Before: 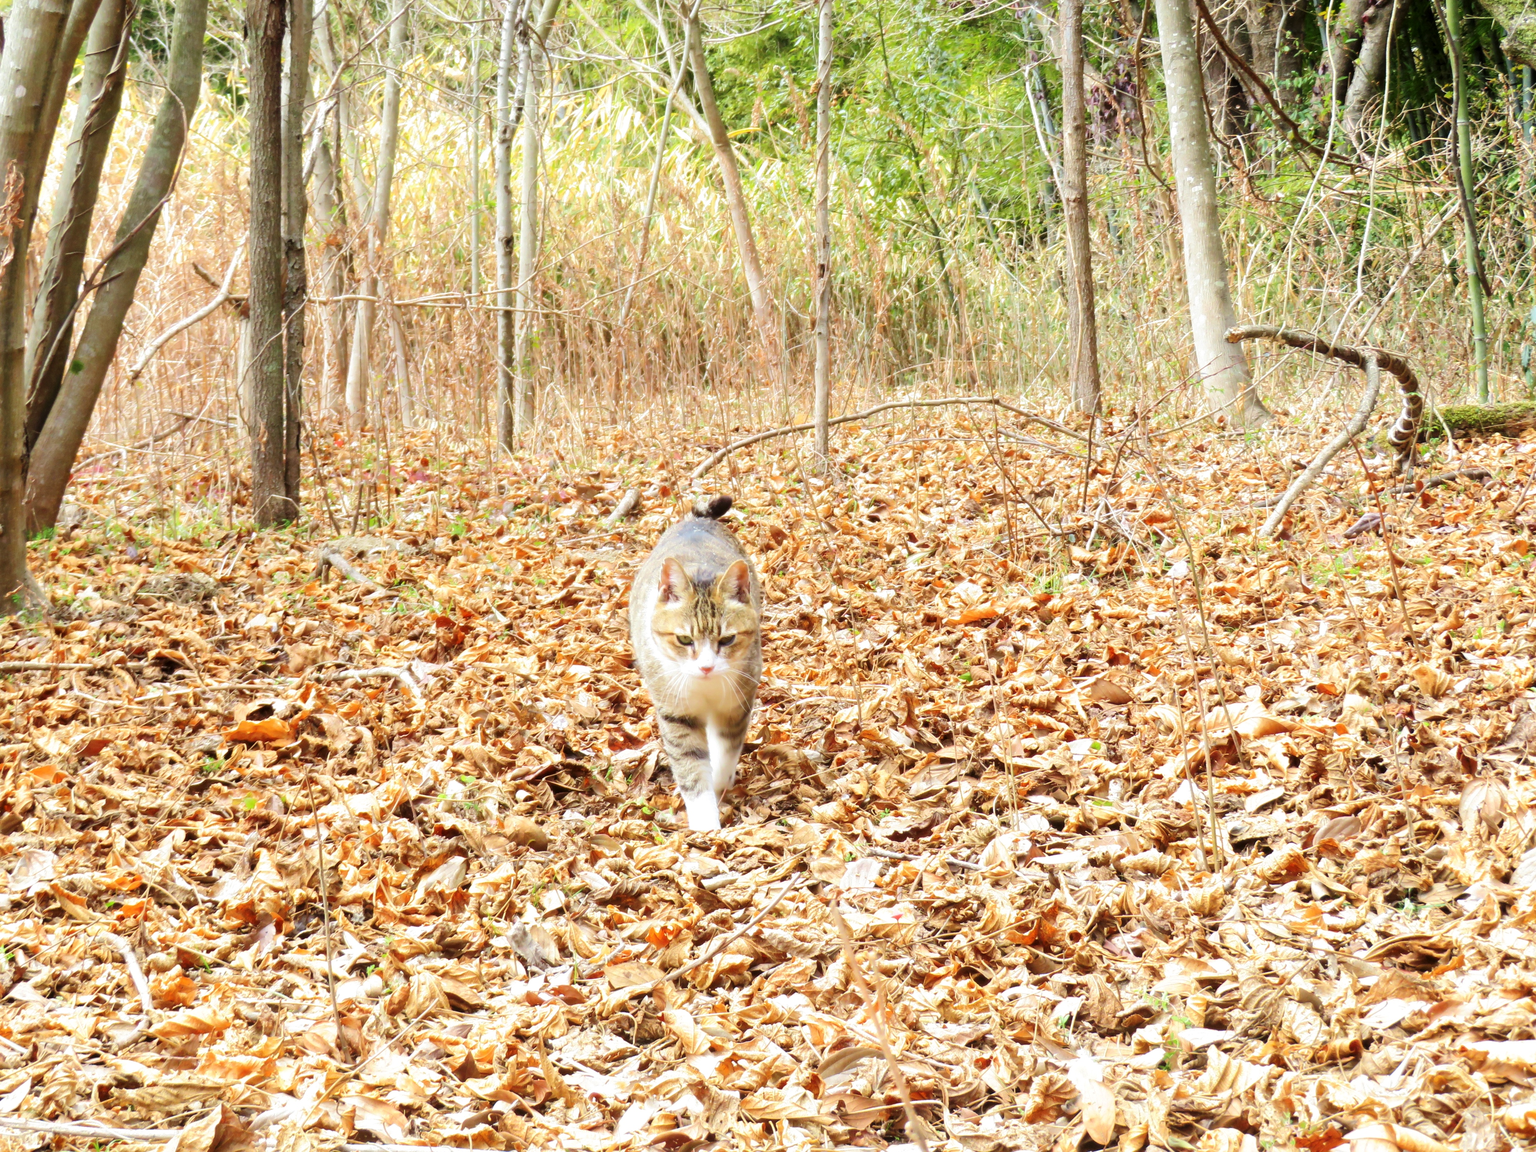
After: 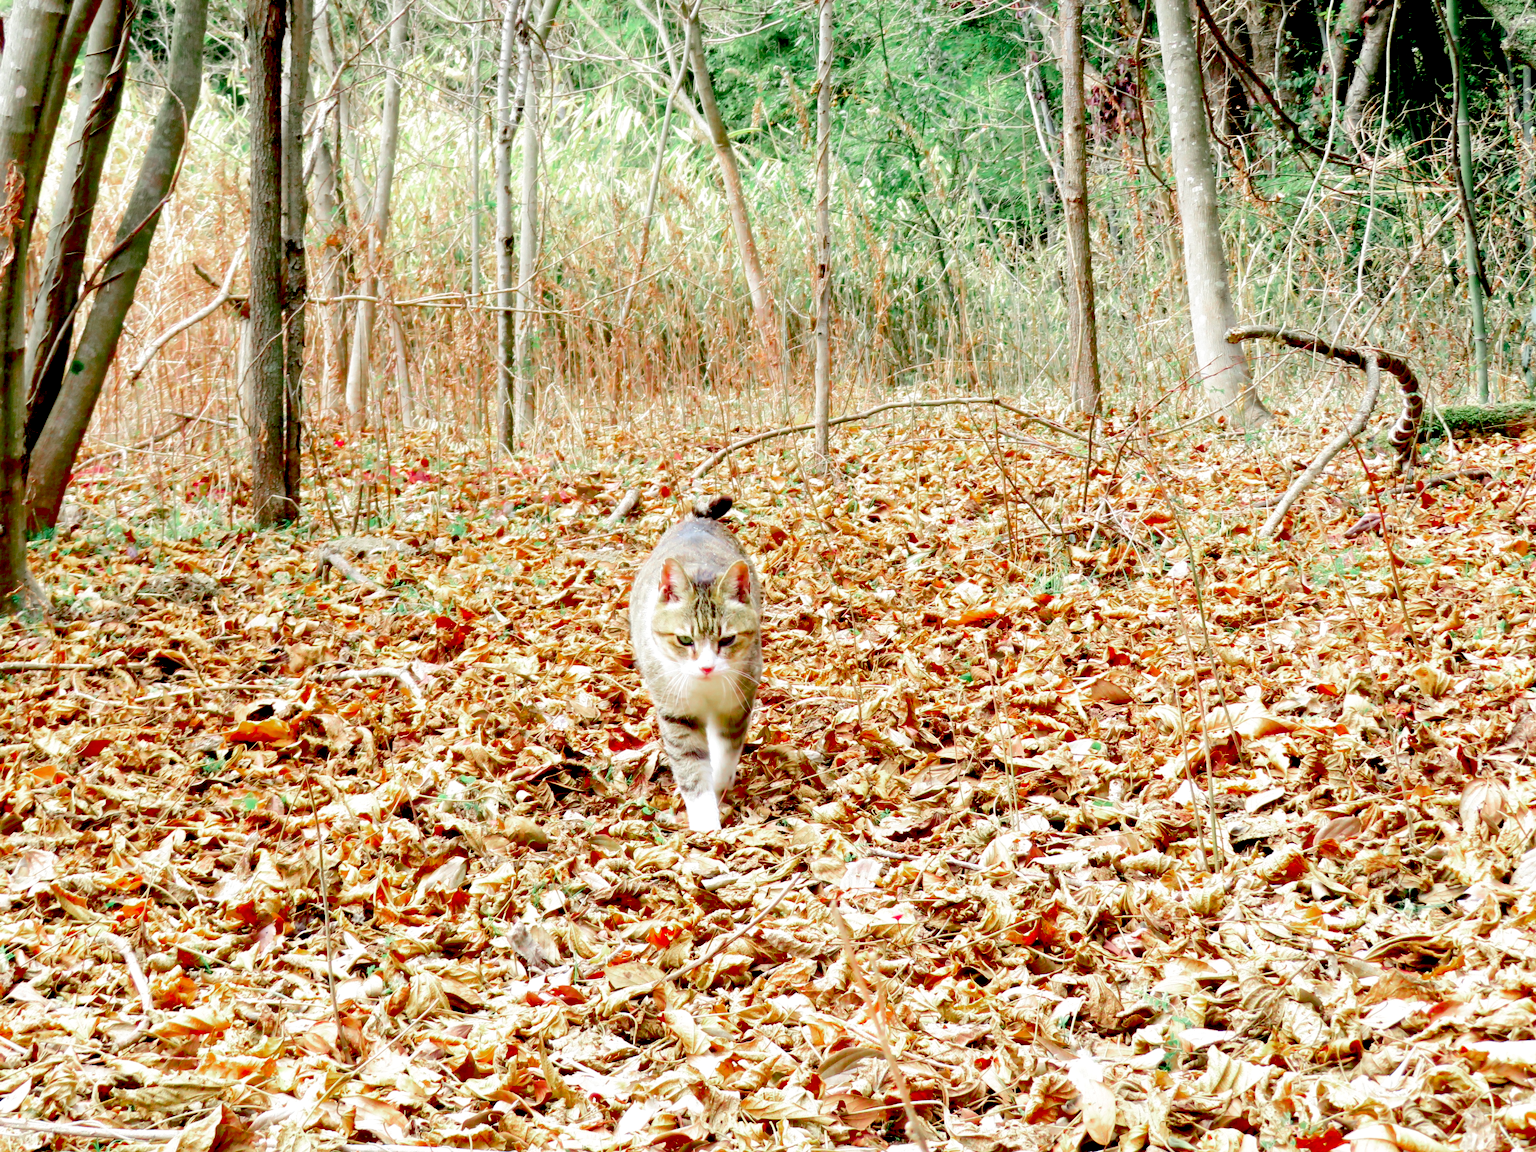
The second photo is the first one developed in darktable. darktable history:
exposure: black level correction 0.048, exposure 0.013 EV, compensate highlight preservation false
color zones: curves: ch0 [(0, 0.466) (0.128, 0.466) (0.25, 0.5) (0.375, 0.456) (0.5, 0.5) (0.625, 0.5) (0.737, 0.652) (0.875, 0.5)]; ch1 [(0, 0.603) (0.125, 0.618) (0.261, 0.348) (0.372, 0.353) (0.497, 0.363) (0.611, 0.45) (0.731, 0.427) (0.875, 0.518) (0.998, 0.652)]; ch2 [(0, 0.559) (0.125, 0.451) (0.253, 0.564) (0.37, 0.578) (0.5, 0.466) (0.625, 0.471) (0.731, 0.471) (0.88, 0.485)], mix 33.35%
